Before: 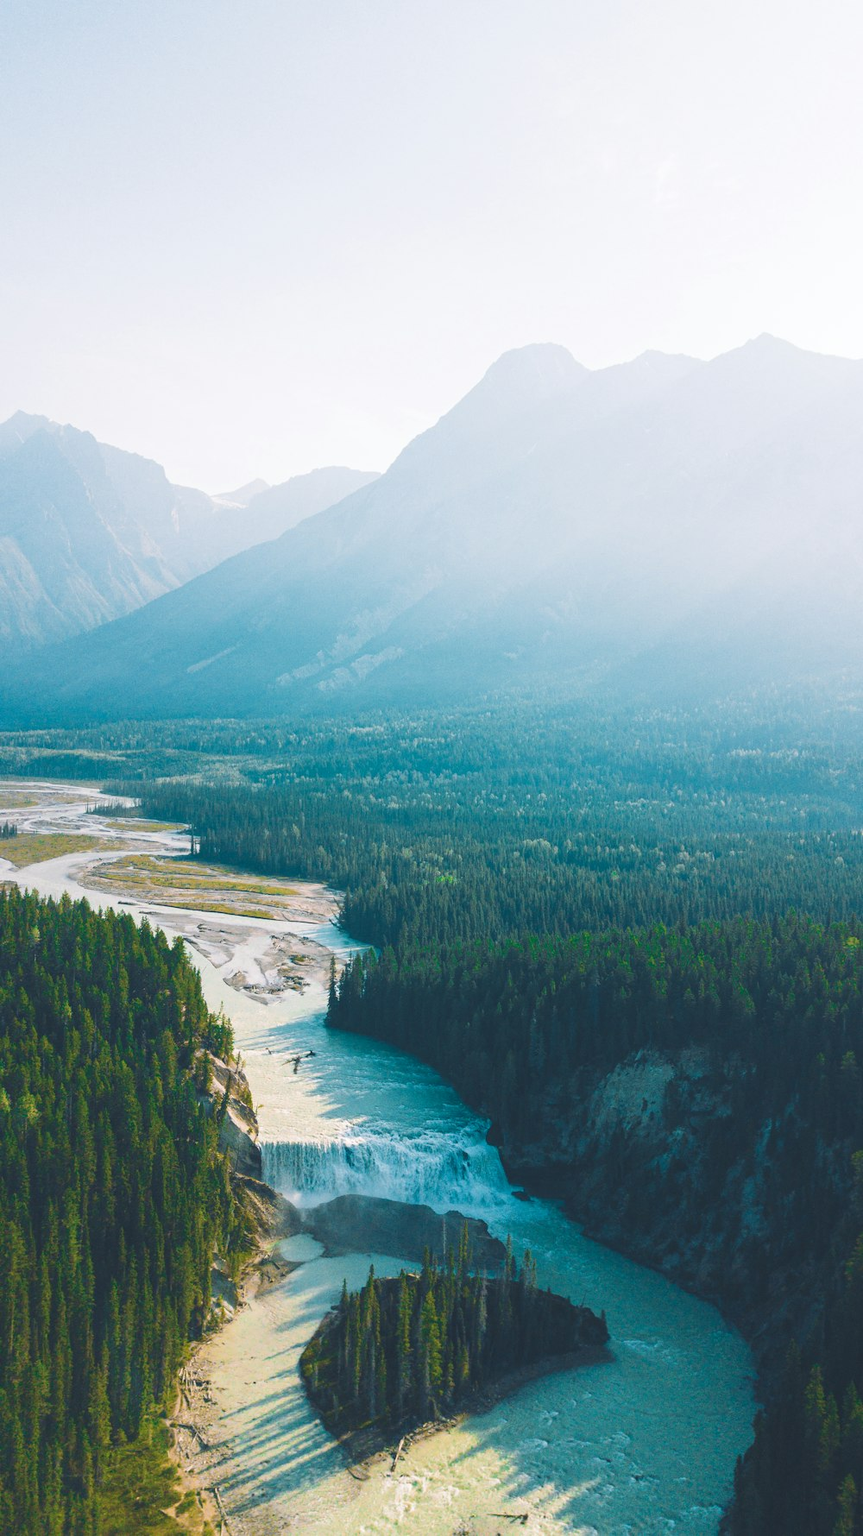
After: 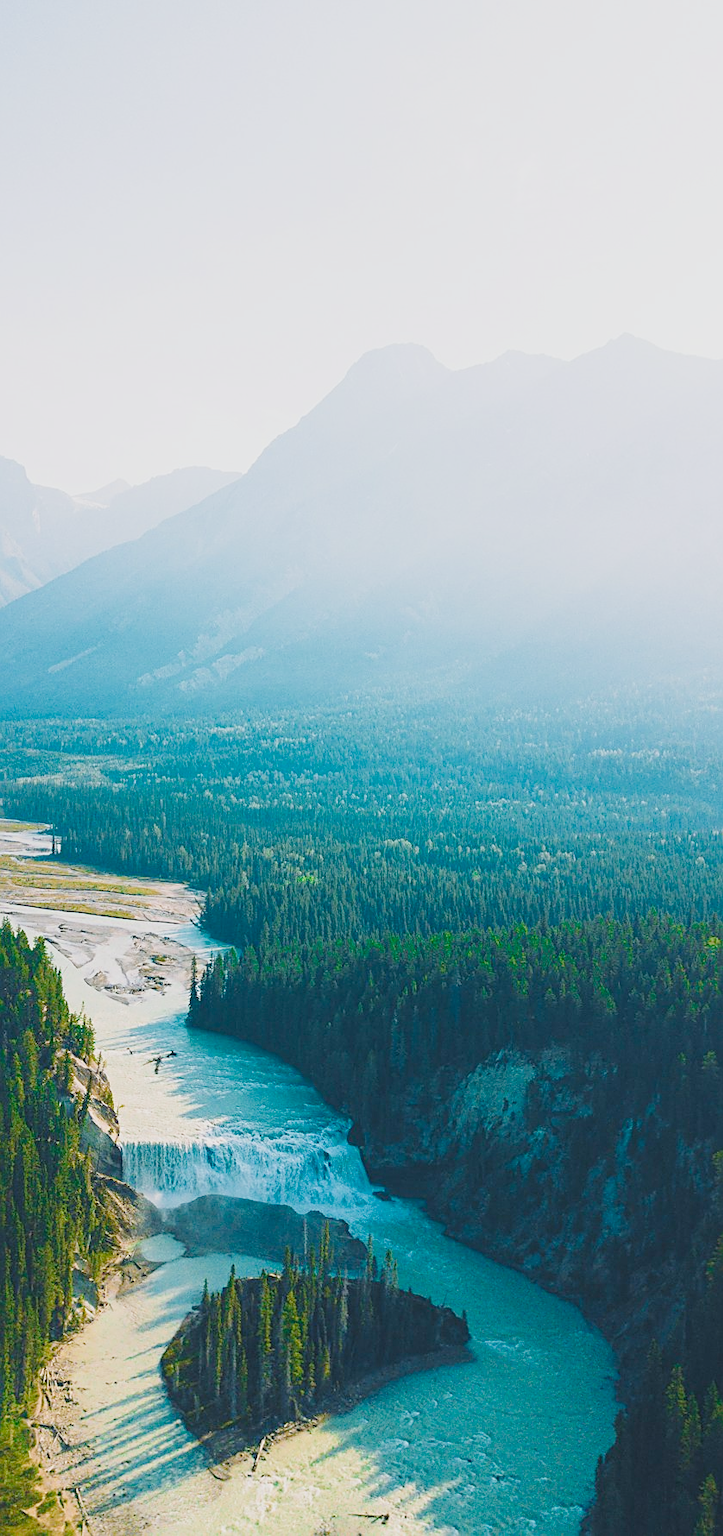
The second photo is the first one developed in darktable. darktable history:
sharpen: on, module defaults
crop: left 16.145%
filmic rgb: black relative exposure -7.92 EV, white relative exposure 4.13 EV, threshold 3 EV, hardness 4.02, latitude 51.22%, contrast 1.013, shadows ↔ highlights balance 5.35%, color science v5 (2021), contrast in shadows safe, contrast in highlights safe, enable highlight reconstruction true
color balance rgb: perceptual saturation grading › global saturation 20%, perceptual saturation grading › highlights -50%, perceptual saturation grading › shadows 30%, perceptual brilliance grading › global brilliance 10%, perceptual brilliance grading › shadows 15%
